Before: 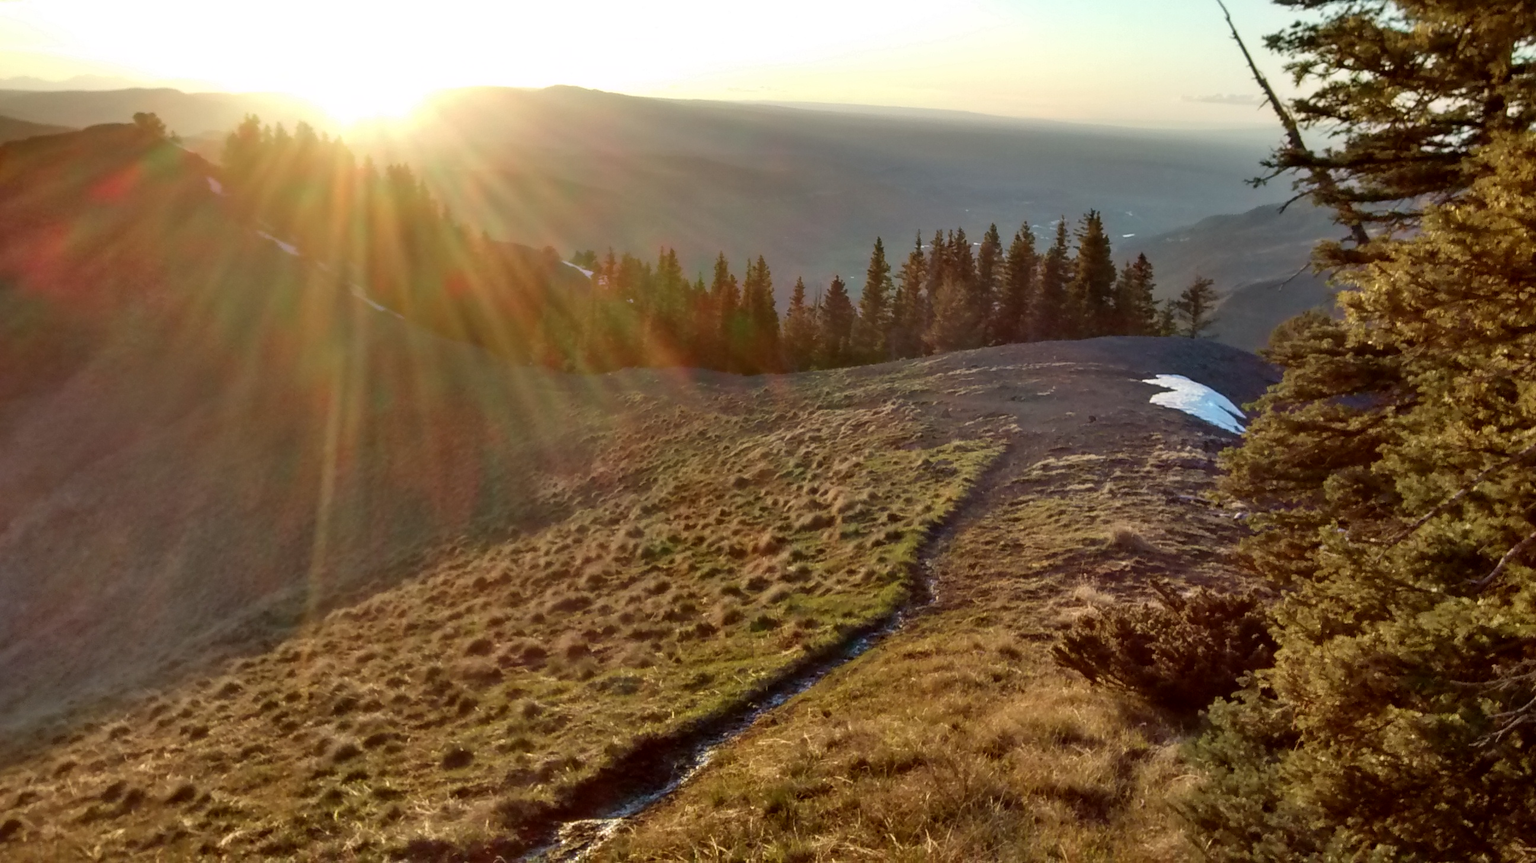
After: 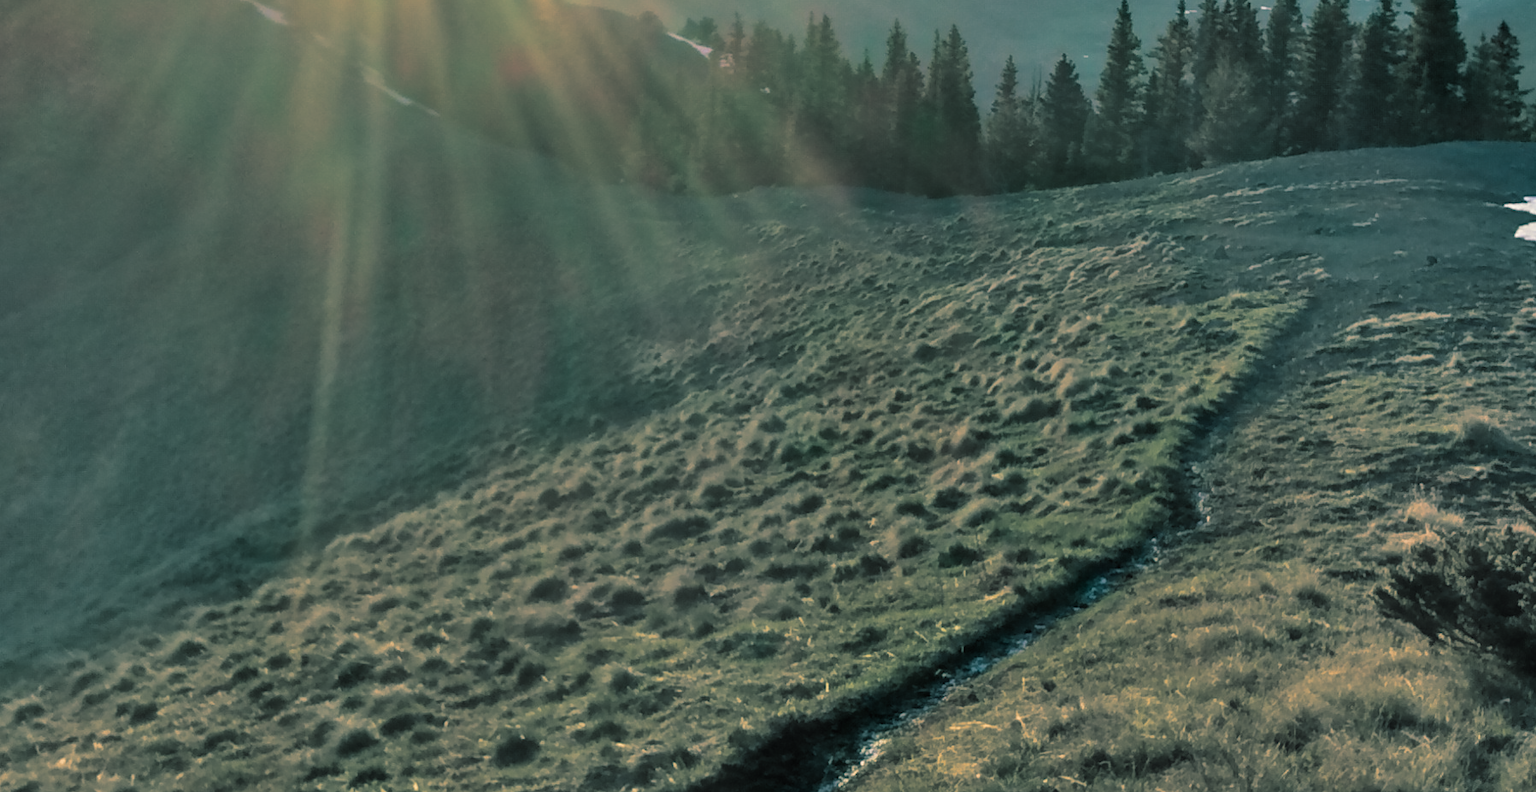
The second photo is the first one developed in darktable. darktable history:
split-toning: shadows › hue 186.43°, highlights › hue 49.29°, compress 30.29%
crop: left 6.488%, top 27.668%, right 24.183%, bottom 8.656%
